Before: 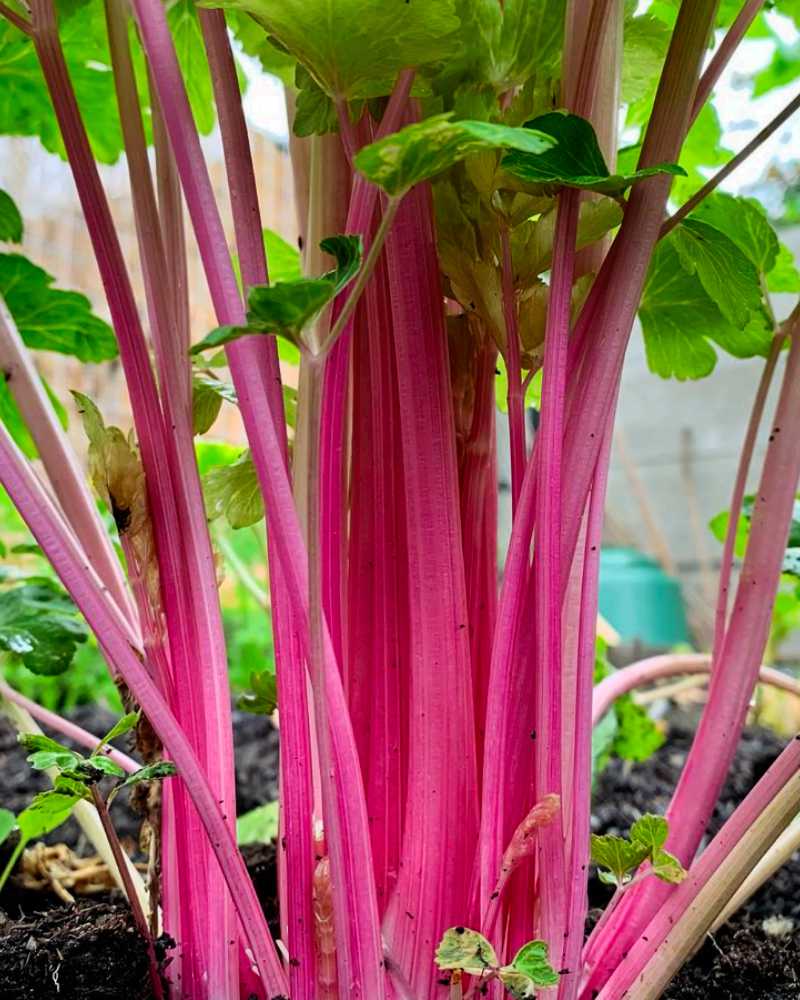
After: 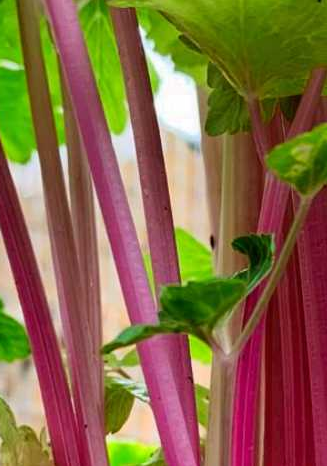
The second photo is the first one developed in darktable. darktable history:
crop and rotate: left 11.014%, top 0.107%, right 48.075%, bottom 53.199%
